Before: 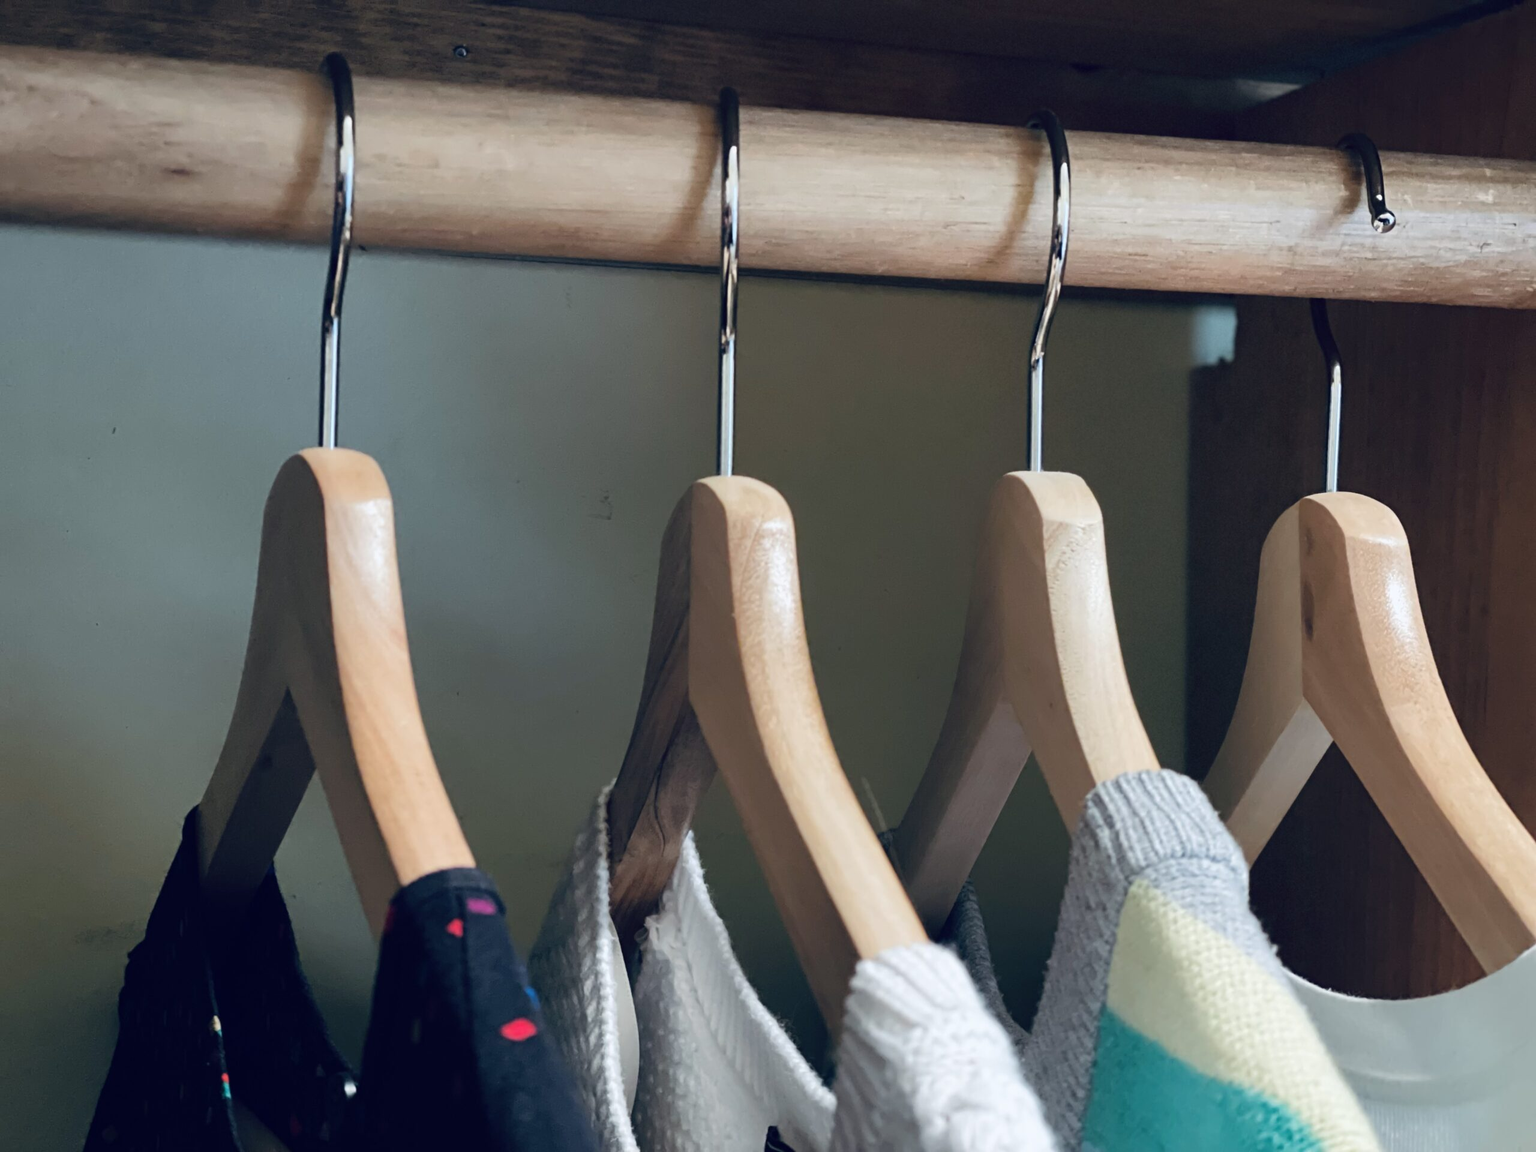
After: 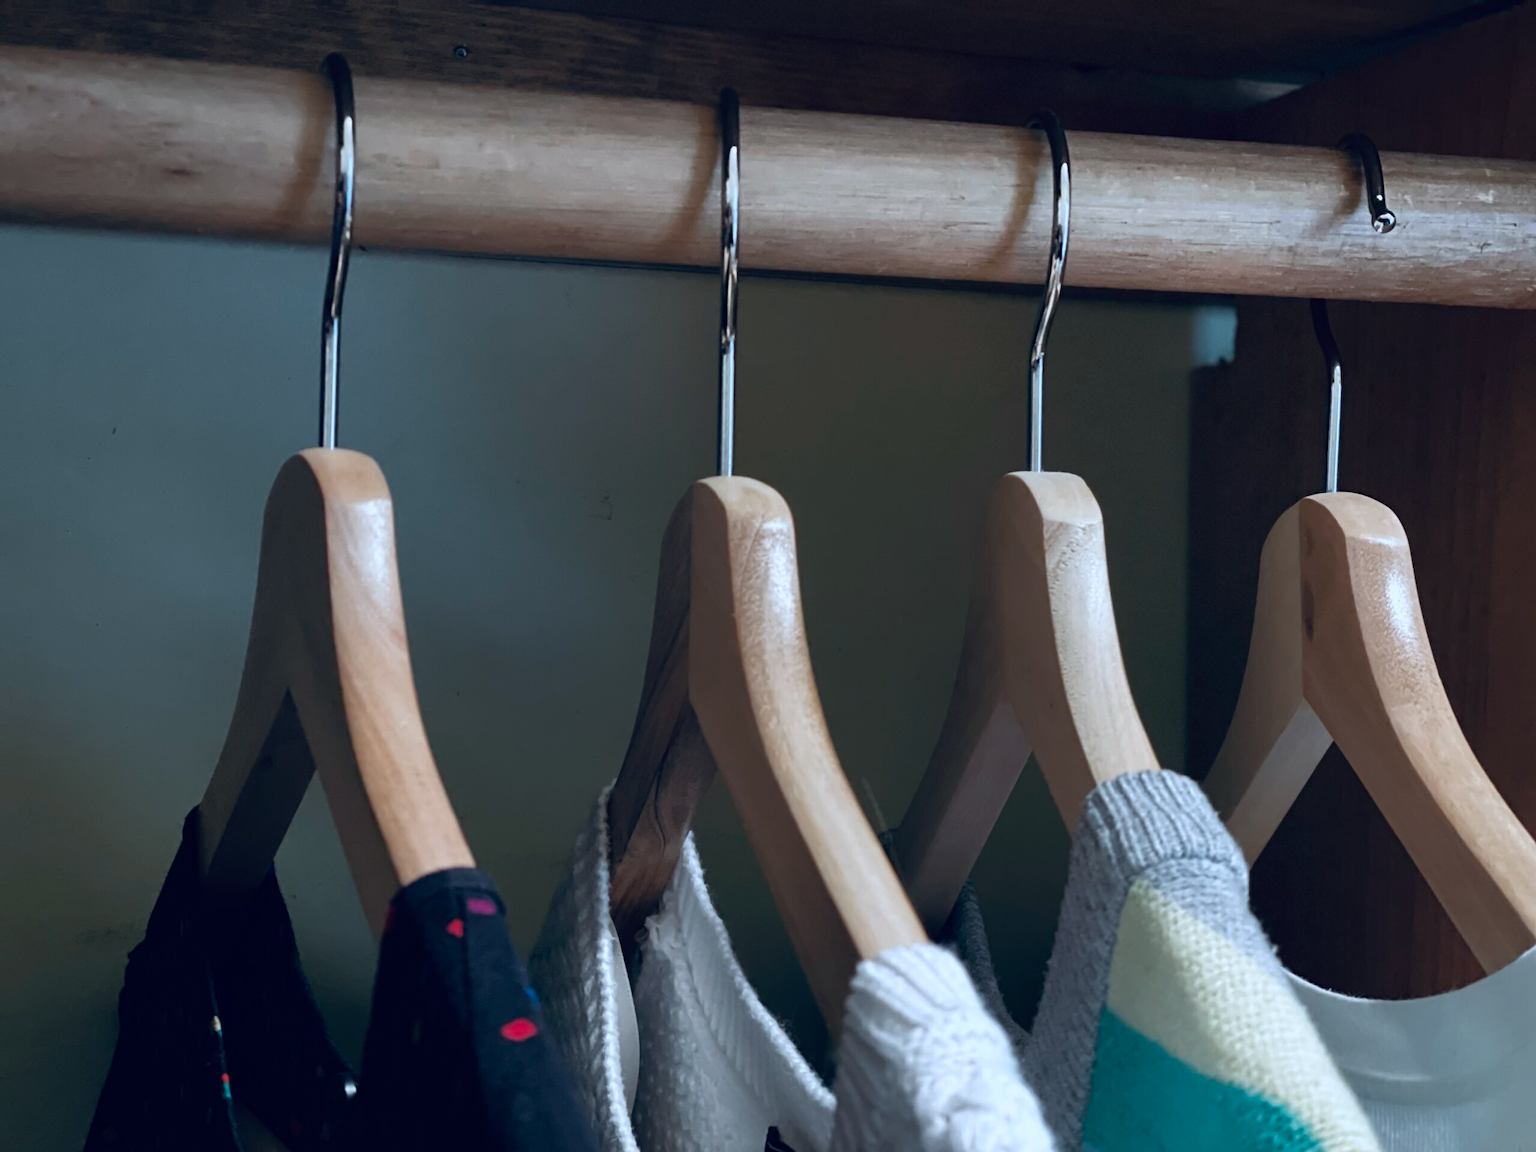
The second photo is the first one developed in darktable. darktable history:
rgb curve: curves: ch0 [(0, 0) (0.415, 0.237) (1, 1)]
color calibration: x 0.37, y 0.382, temperature 4313.32 K
